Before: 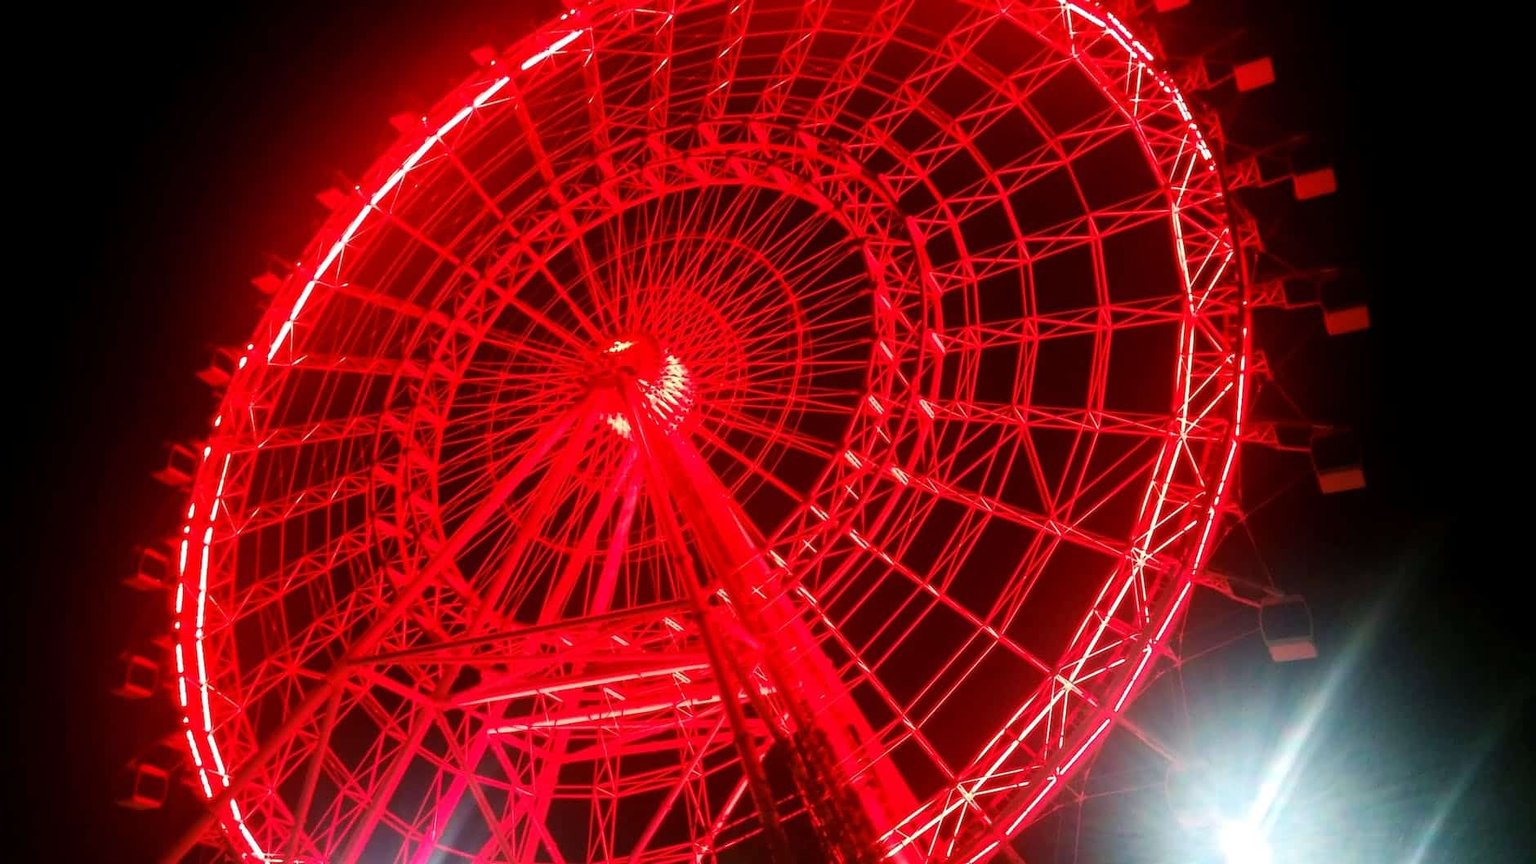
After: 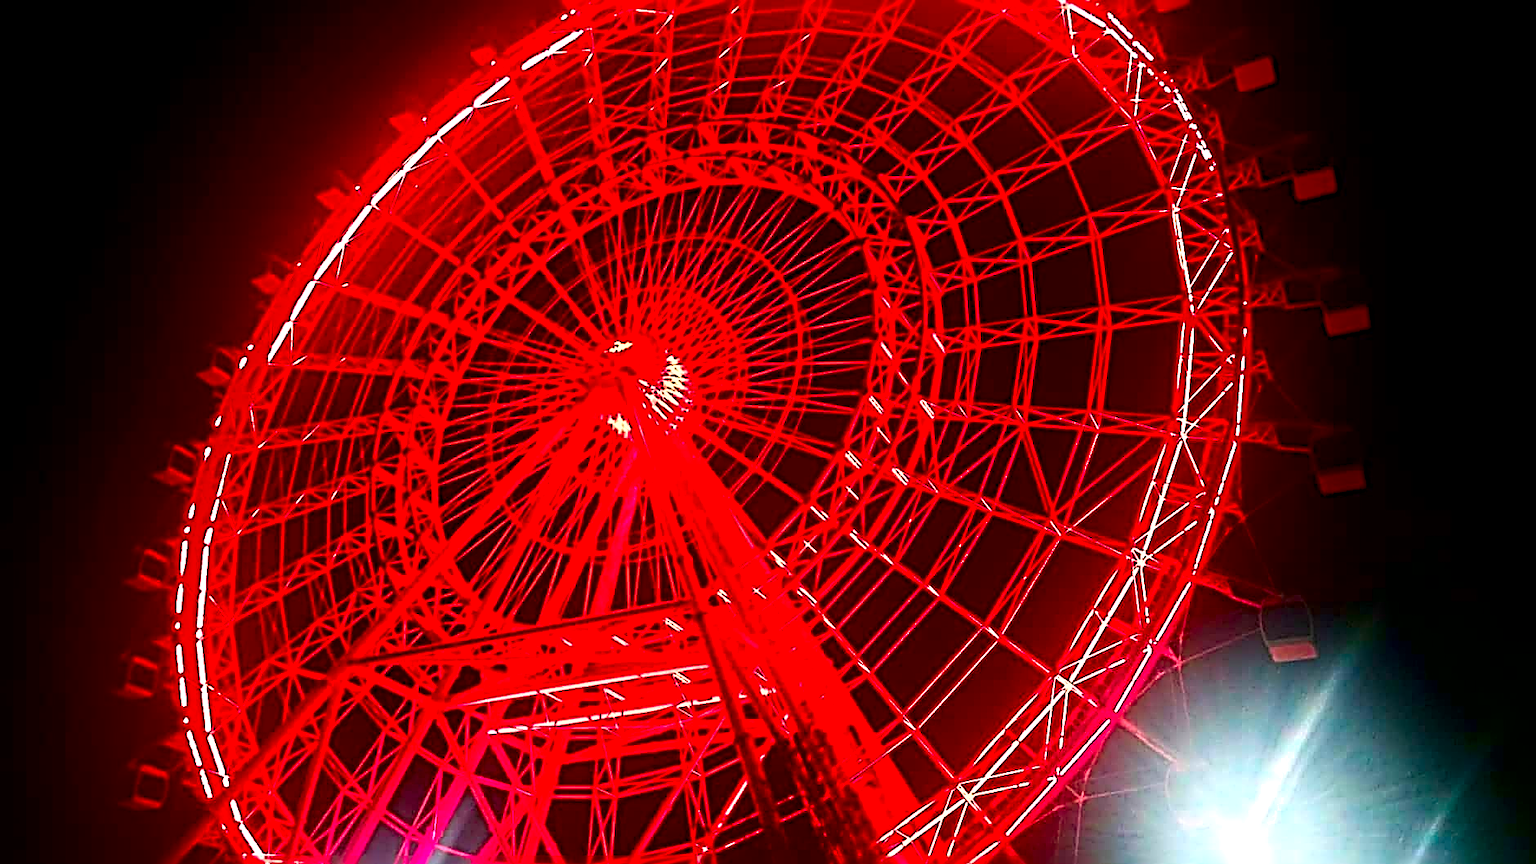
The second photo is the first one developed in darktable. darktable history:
tone equalizer: -7 EV 0.125 EV
local contrast: mode bilateral grid, contrast 26, coarseness 61, detail 152%, midtone range 0.2
shadows and highlights: shadows -89.77, highlights 89.72, soften with gaussian
contrast brightness saturation: saturation 0.498
base curve: curves: ch0 [(0, 0) (0.283, 0.295) (1, 1)], preserve colors none
sharpen: radius 4.028, amount 1.985
